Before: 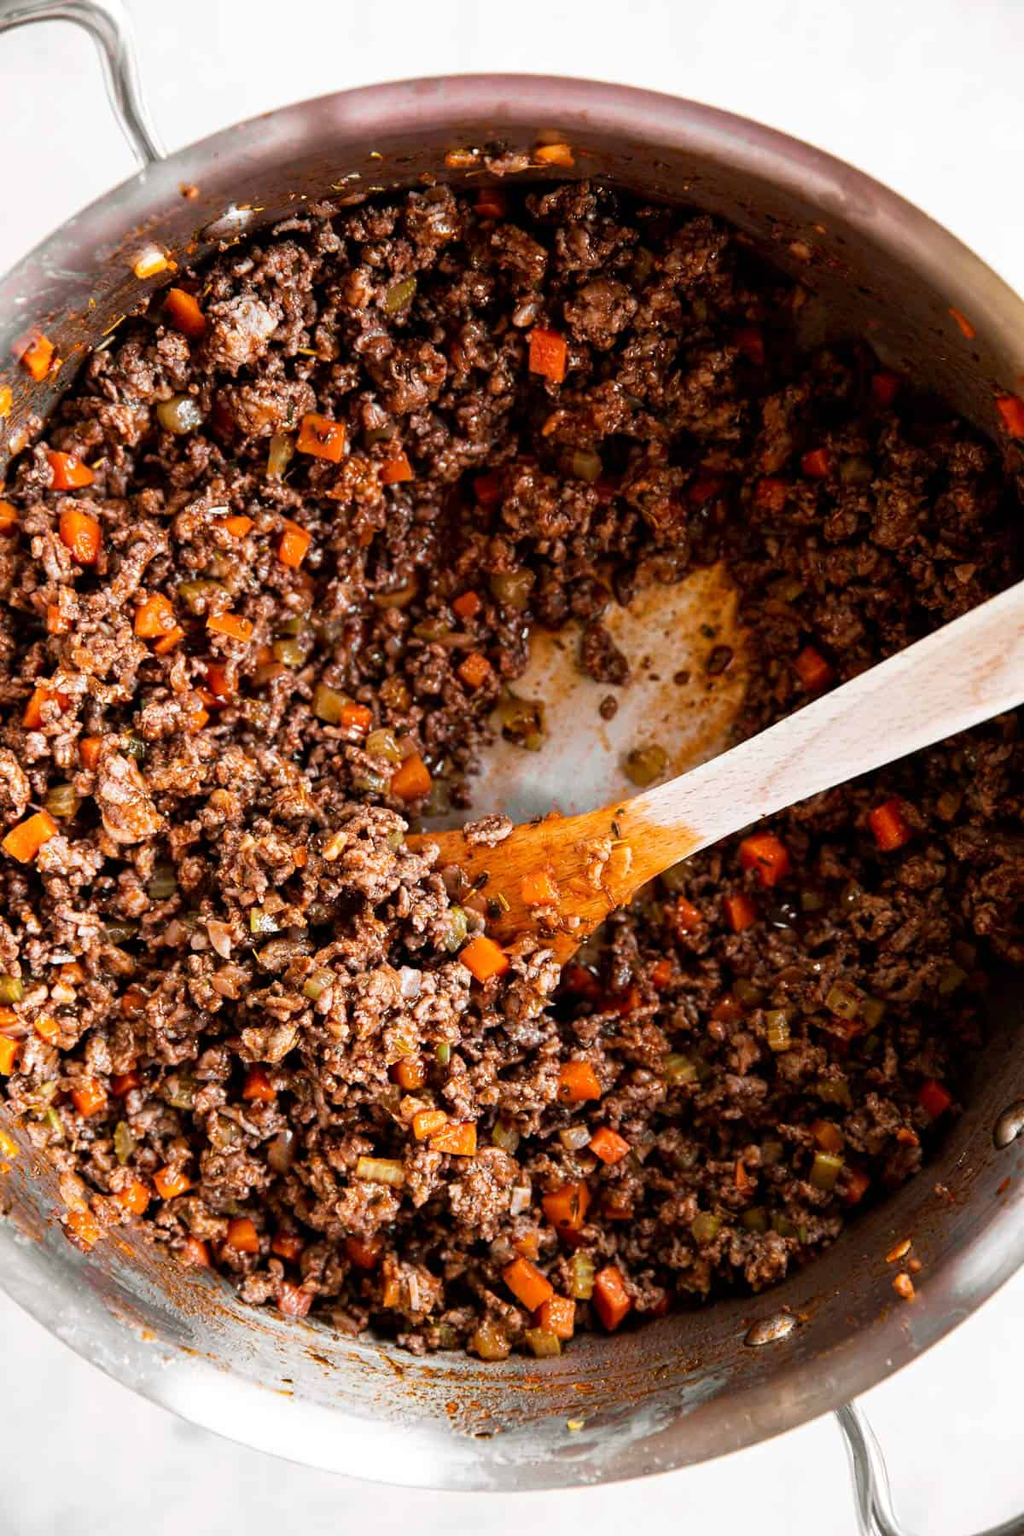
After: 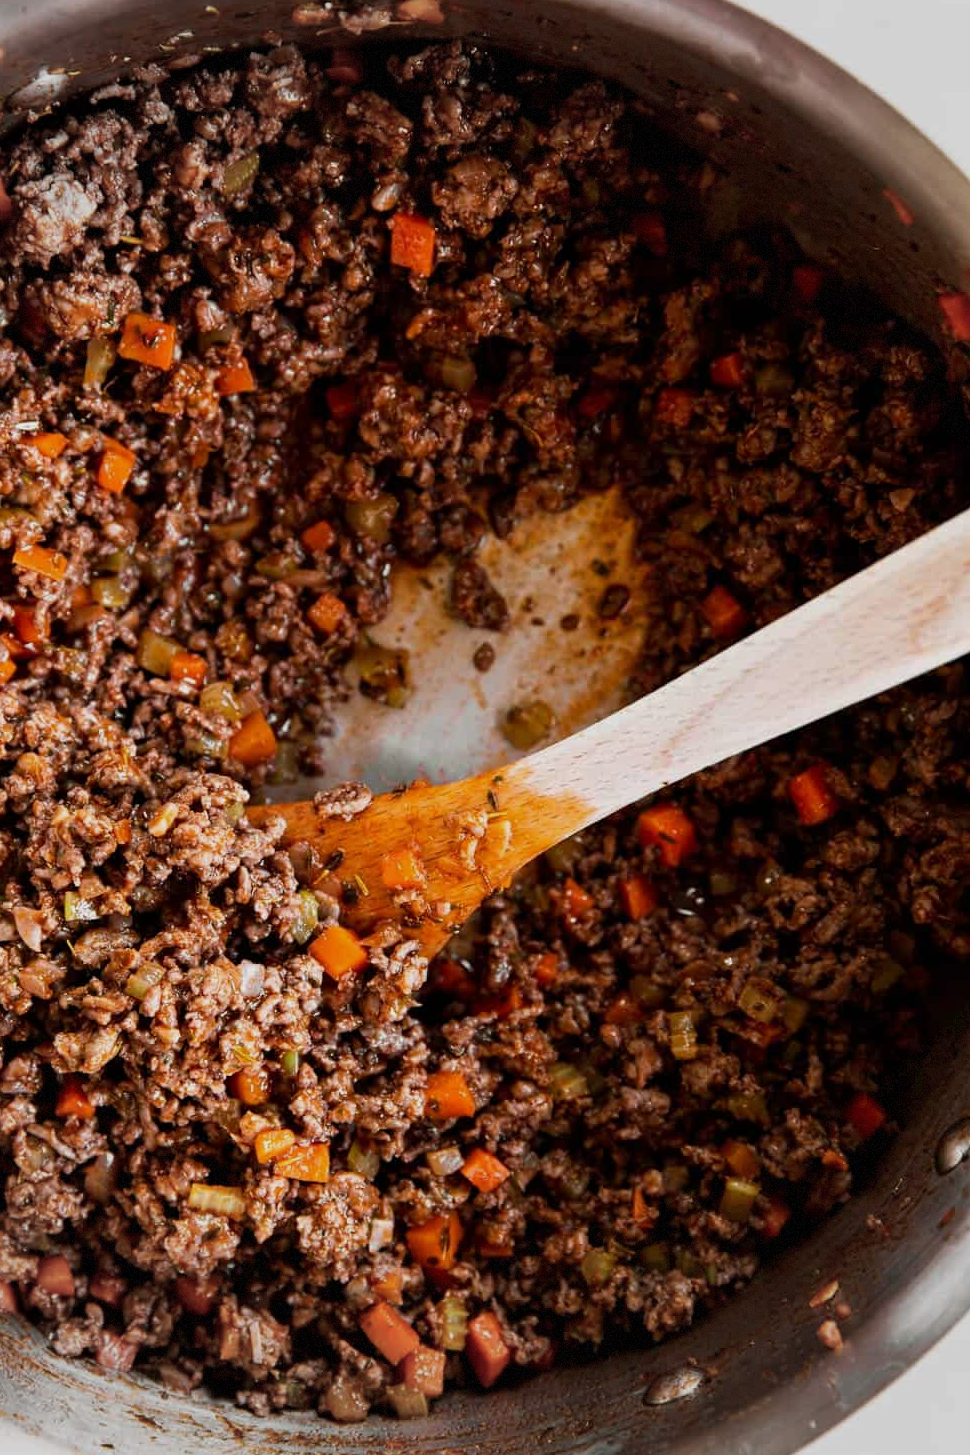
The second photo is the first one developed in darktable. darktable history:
vignetting: fall-off start 91%, fall-off radius 39.39%, brightness -0.182, saturation -0.3, width/height ratio 1.219, shape 1.3, dithering 8-bit output, unbound false
crop: left 19.159%, top 9.58%, bottom 9.58%
exposure: exposure -0.293 EV, compensate highlight preservation false
